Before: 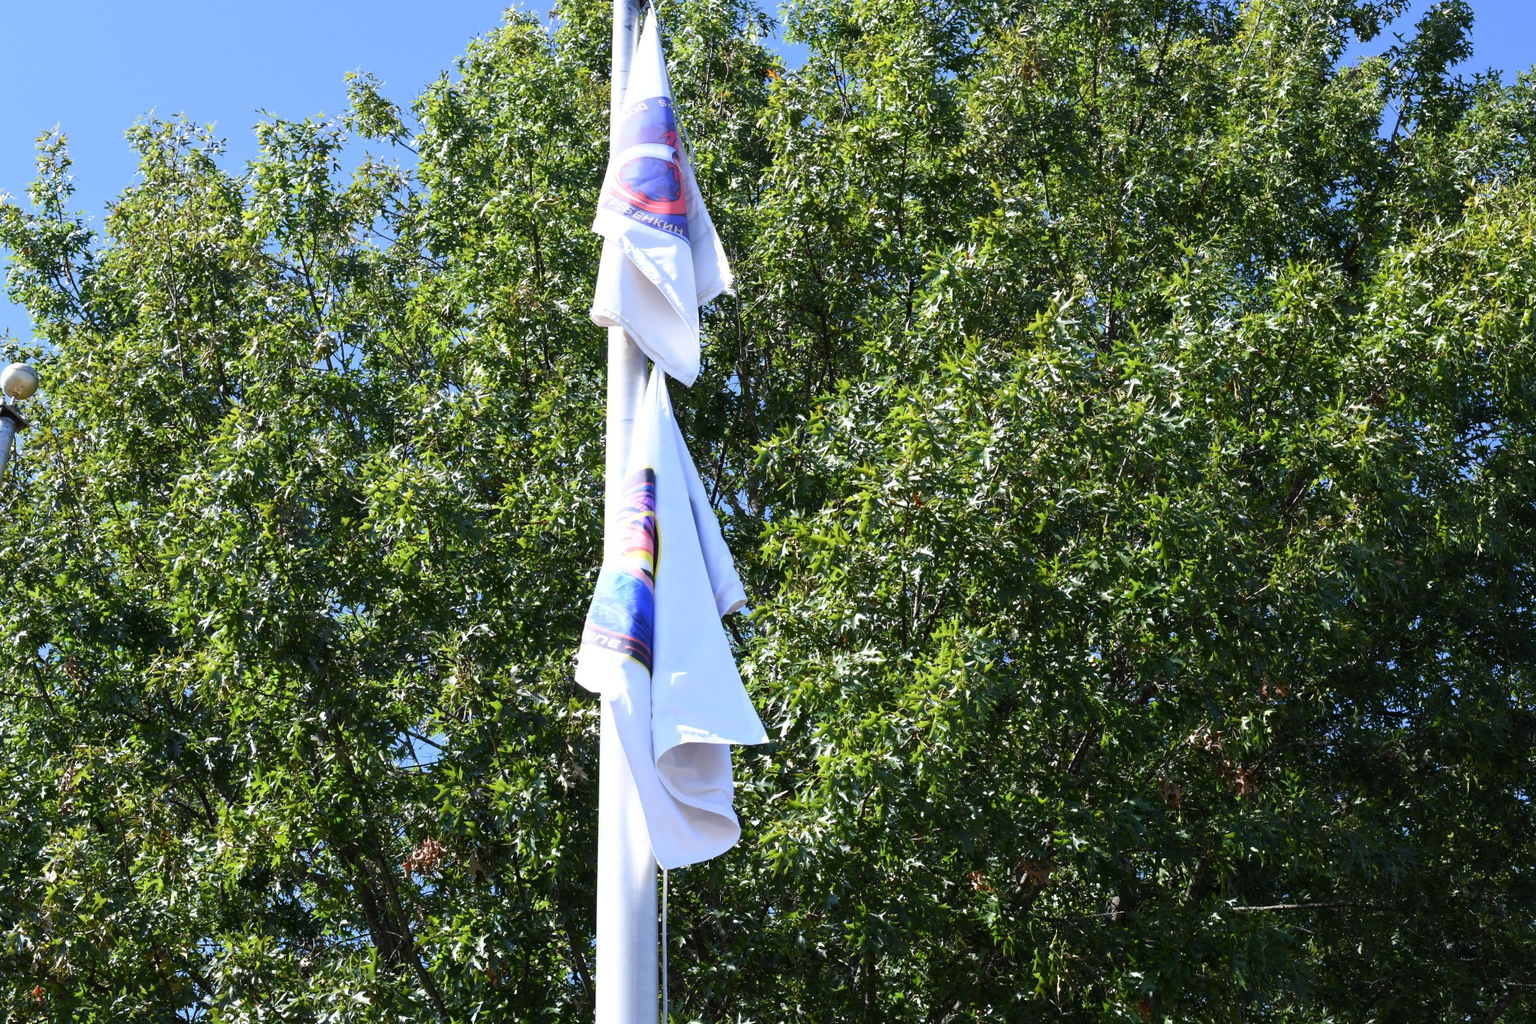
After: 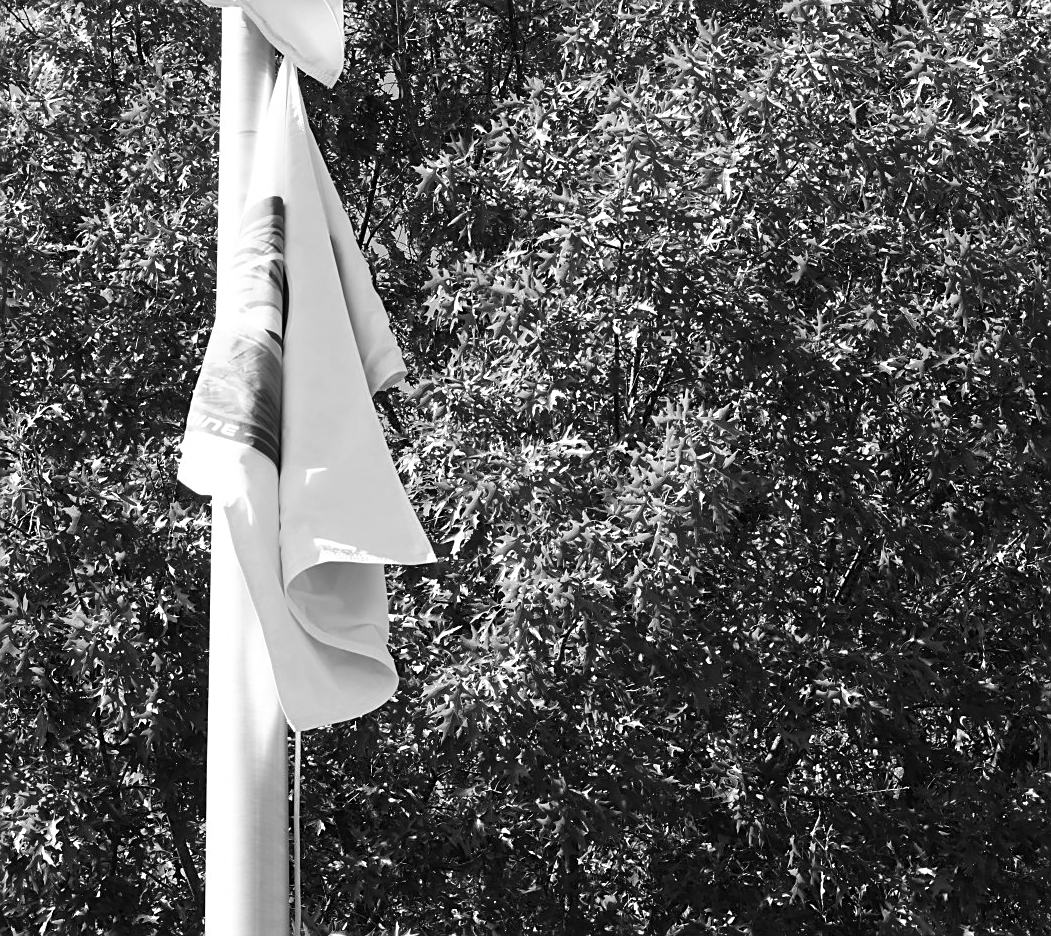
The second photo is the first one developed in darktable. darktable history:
color zones: curves: ch1 [(0, -0.394) (0.143, -0.394) (0.286, -0.394) (0.429, -0.392) (0.571, -0.391) (0.714, -0.391) (0.857, -0.391) (1, -0.394)]
crop and rotate: left 28.791%, top 31.359%, right 19.858%
sharpen: on, module defaults
